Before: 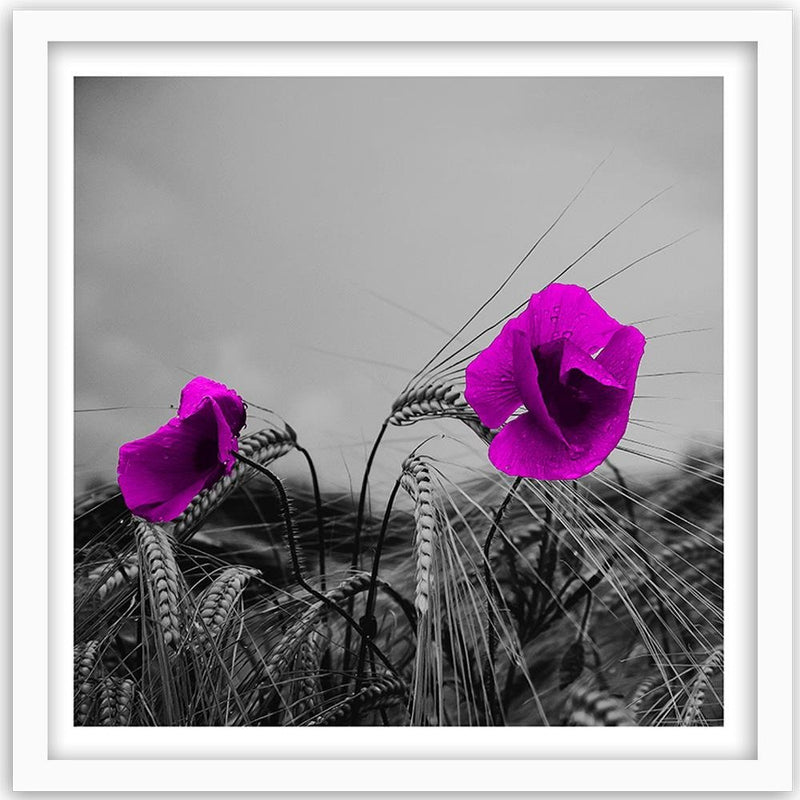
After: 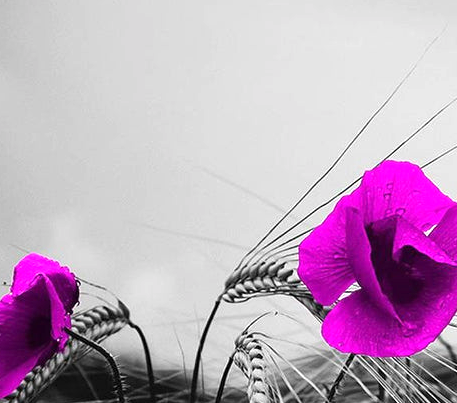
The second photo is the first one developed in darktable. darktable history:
crop: left 20.932%, top 15.471%, right 21.848%, bottom 34.081%
exposure: exposure 0.74 EV, compensate highlight preservation false
